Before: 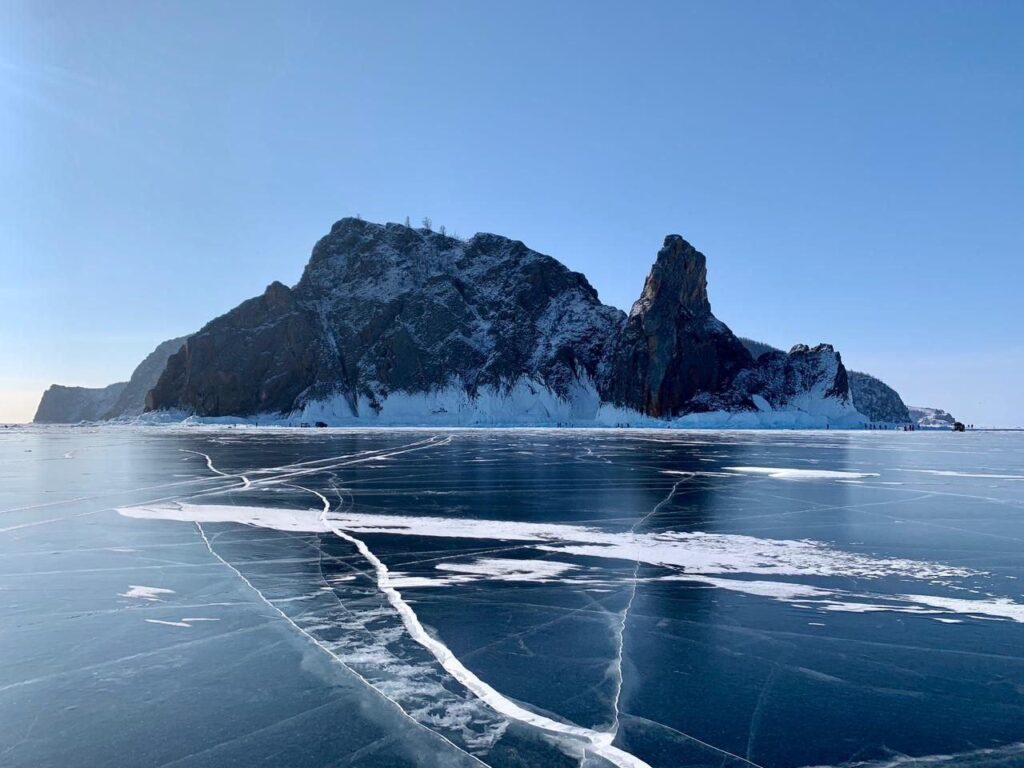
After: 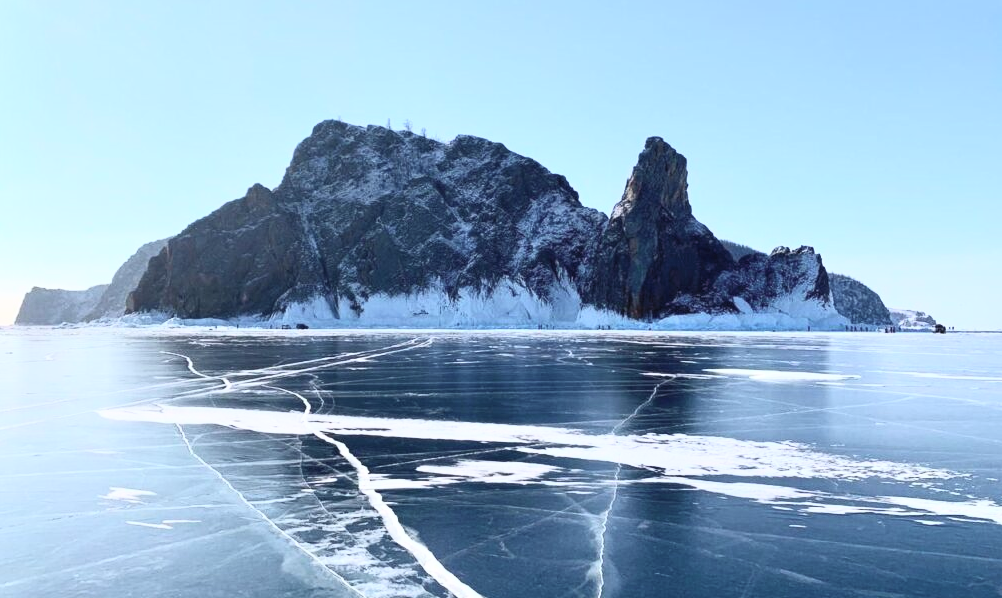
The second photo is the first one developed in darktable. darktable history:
contrast brightness saturation: contrast 0.372, brightness 0.518
crop and rotate: left 1.886%, top 12.769%, right 0.189%, bottom 9.275%
